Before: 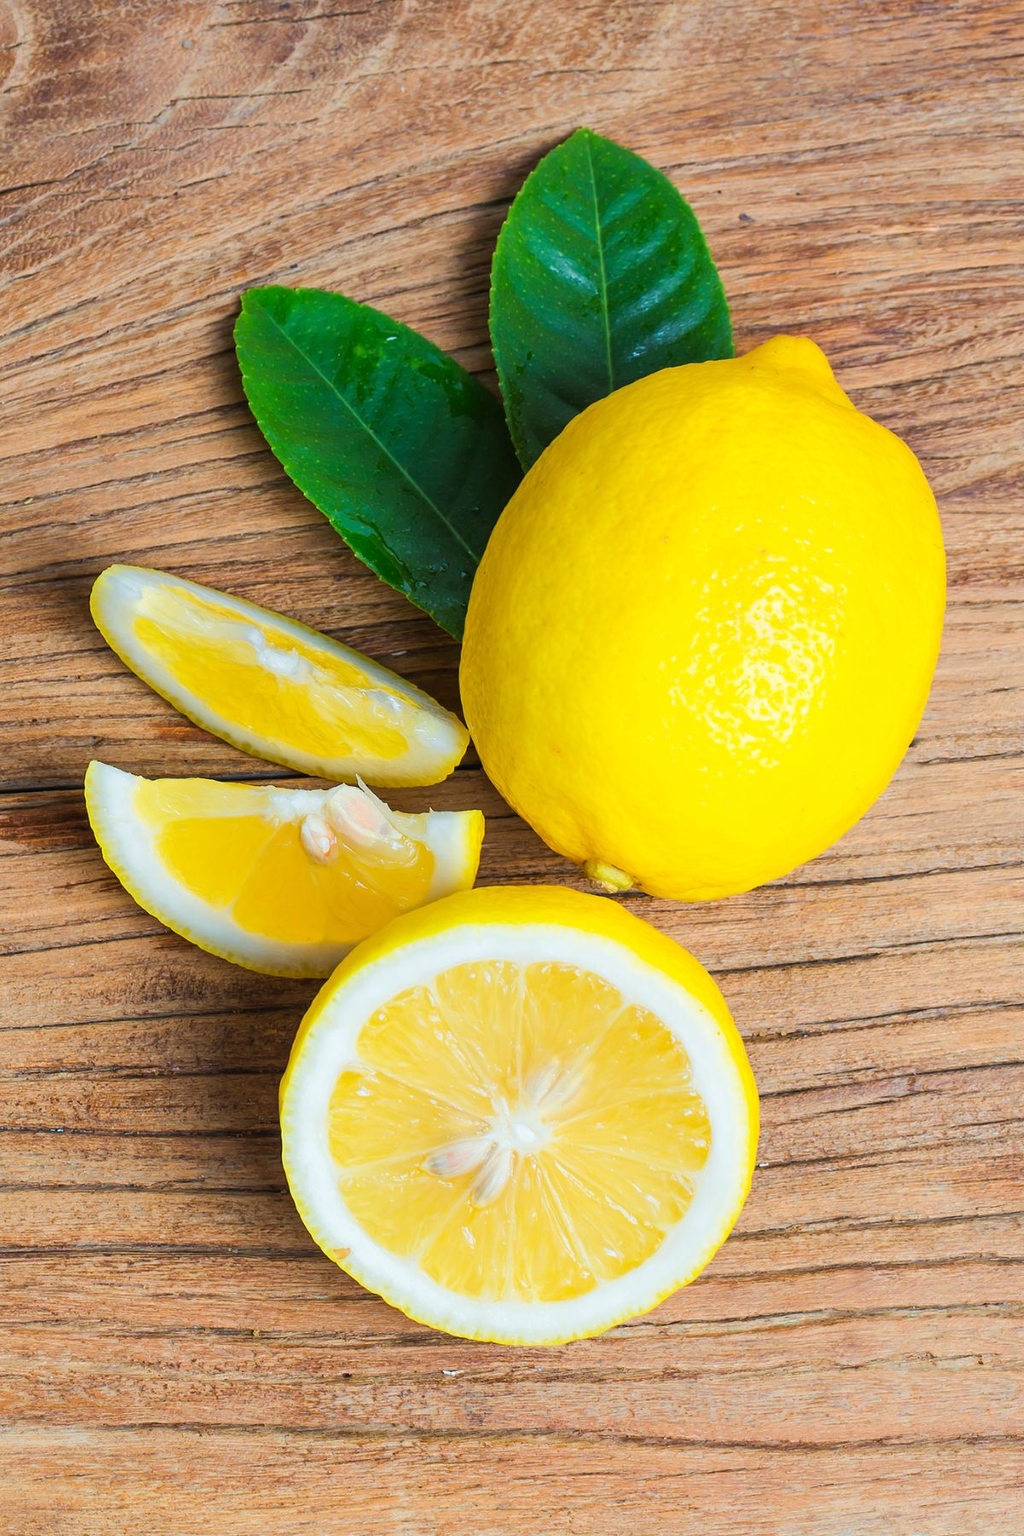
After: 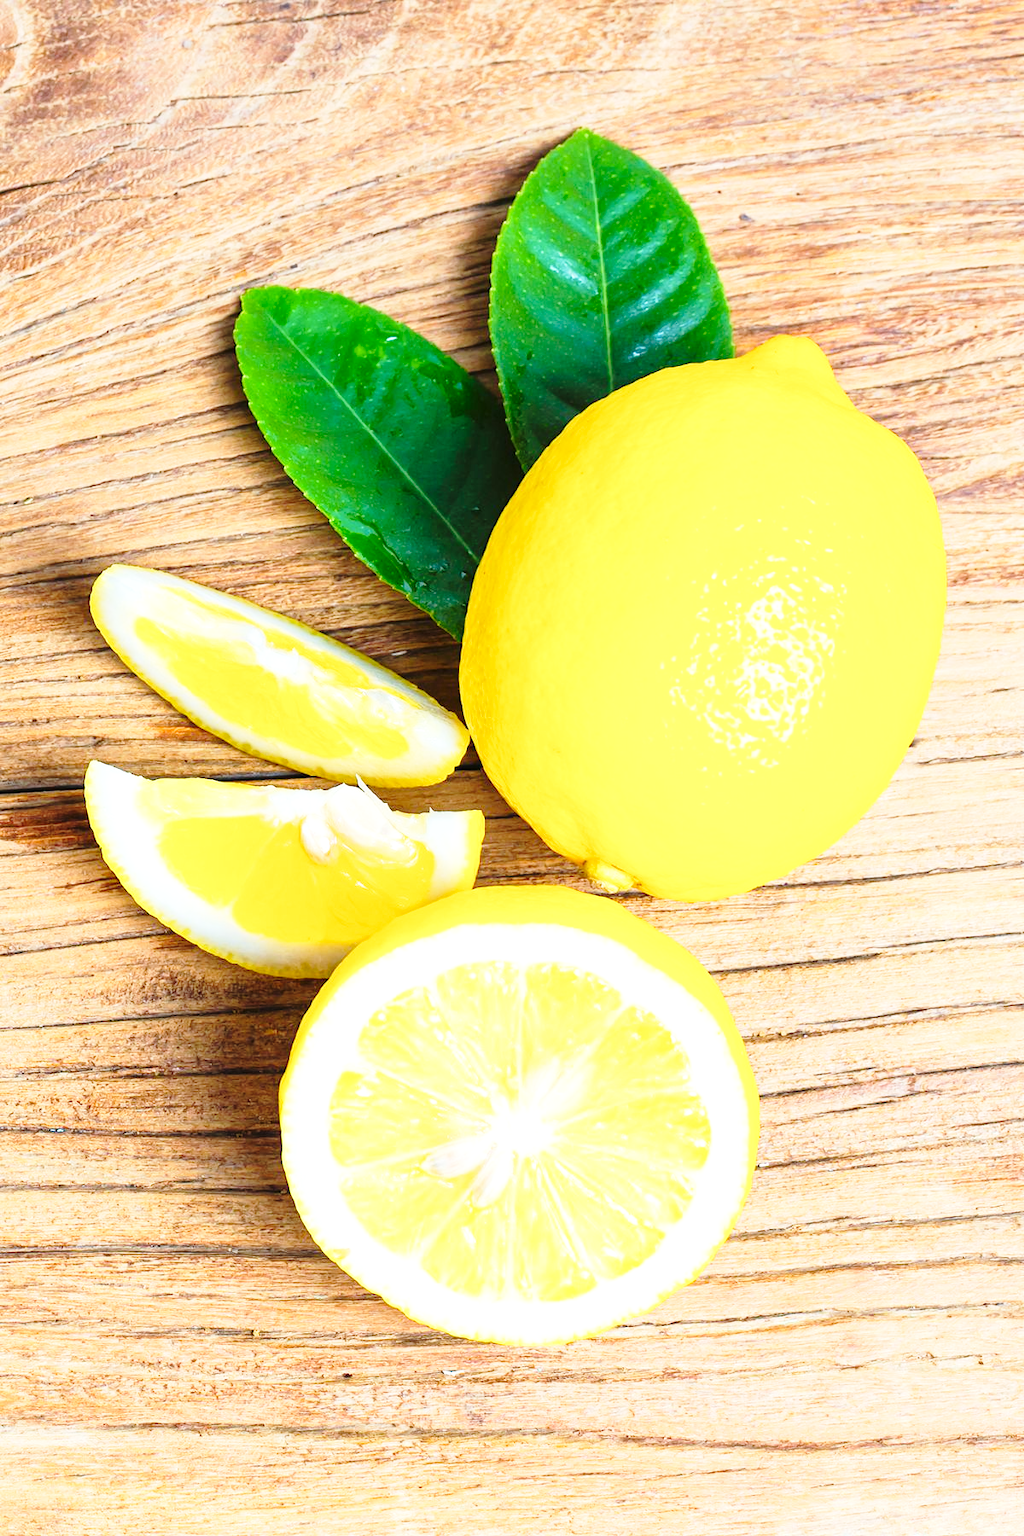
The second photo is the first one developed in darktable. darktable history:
base curve: curves: ch0 [(0, 0) (0.028, 0.03) (0.121, 0.232) (0.46, 0.748) (0.859, 0.968) (1, 1)], preserve colors none
exposure: exposure 0.571 EV, compensate highlight preservation false
